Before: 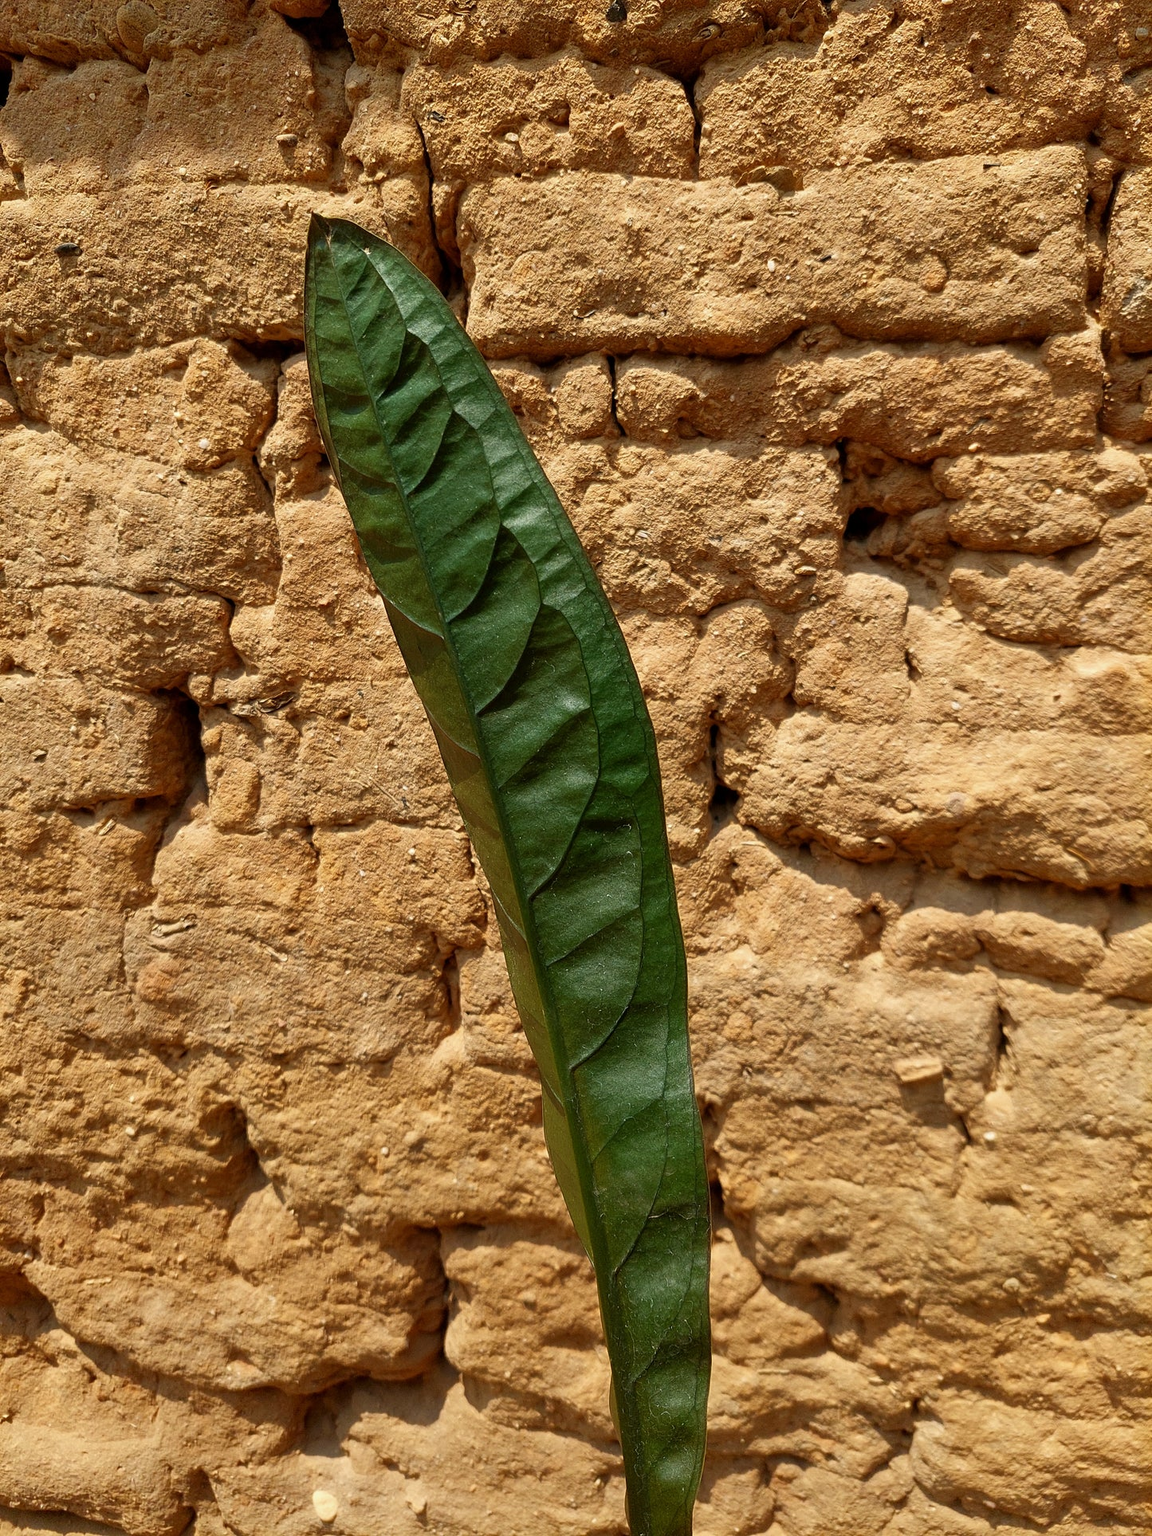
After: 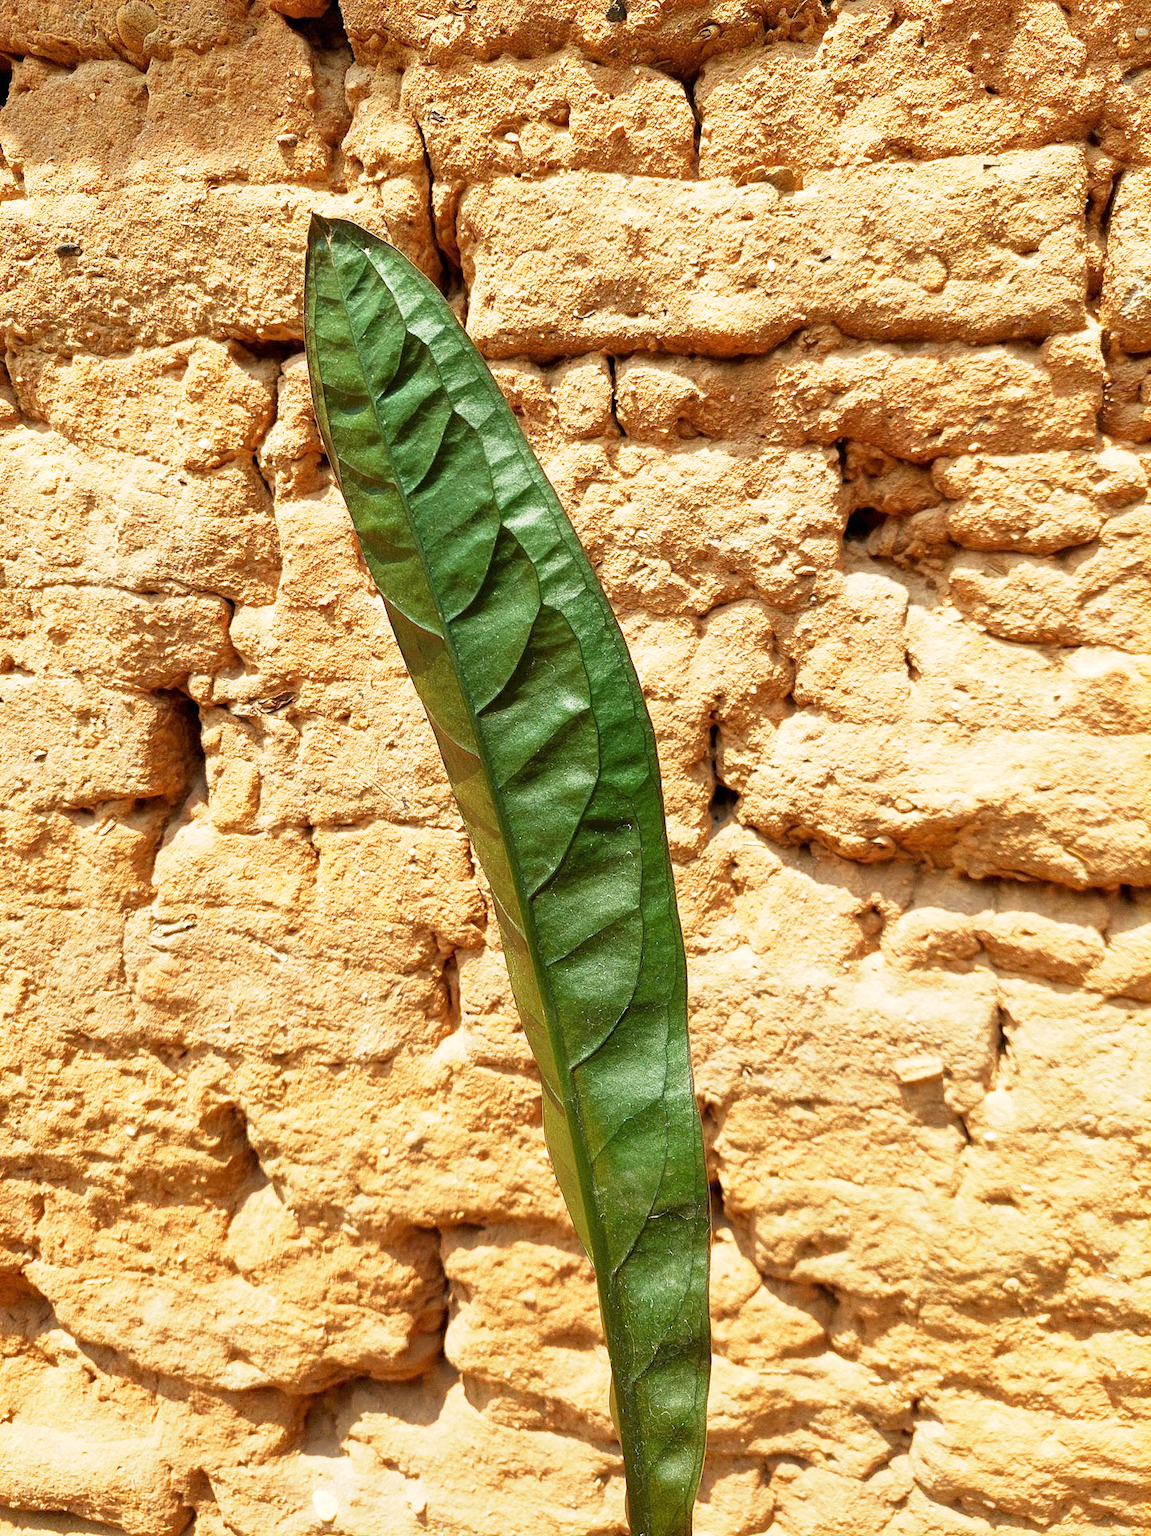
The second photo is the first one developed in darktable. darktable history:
base curve: curves: ch0 [(0, 0) (0.088, 0.125) (0.176, 0.251) (0.354, 0.501) (0.613, 0.749) (1, 0.877)], preserve colors none
exposure: exposure 0.943 EV, compensate highlight preservation false
